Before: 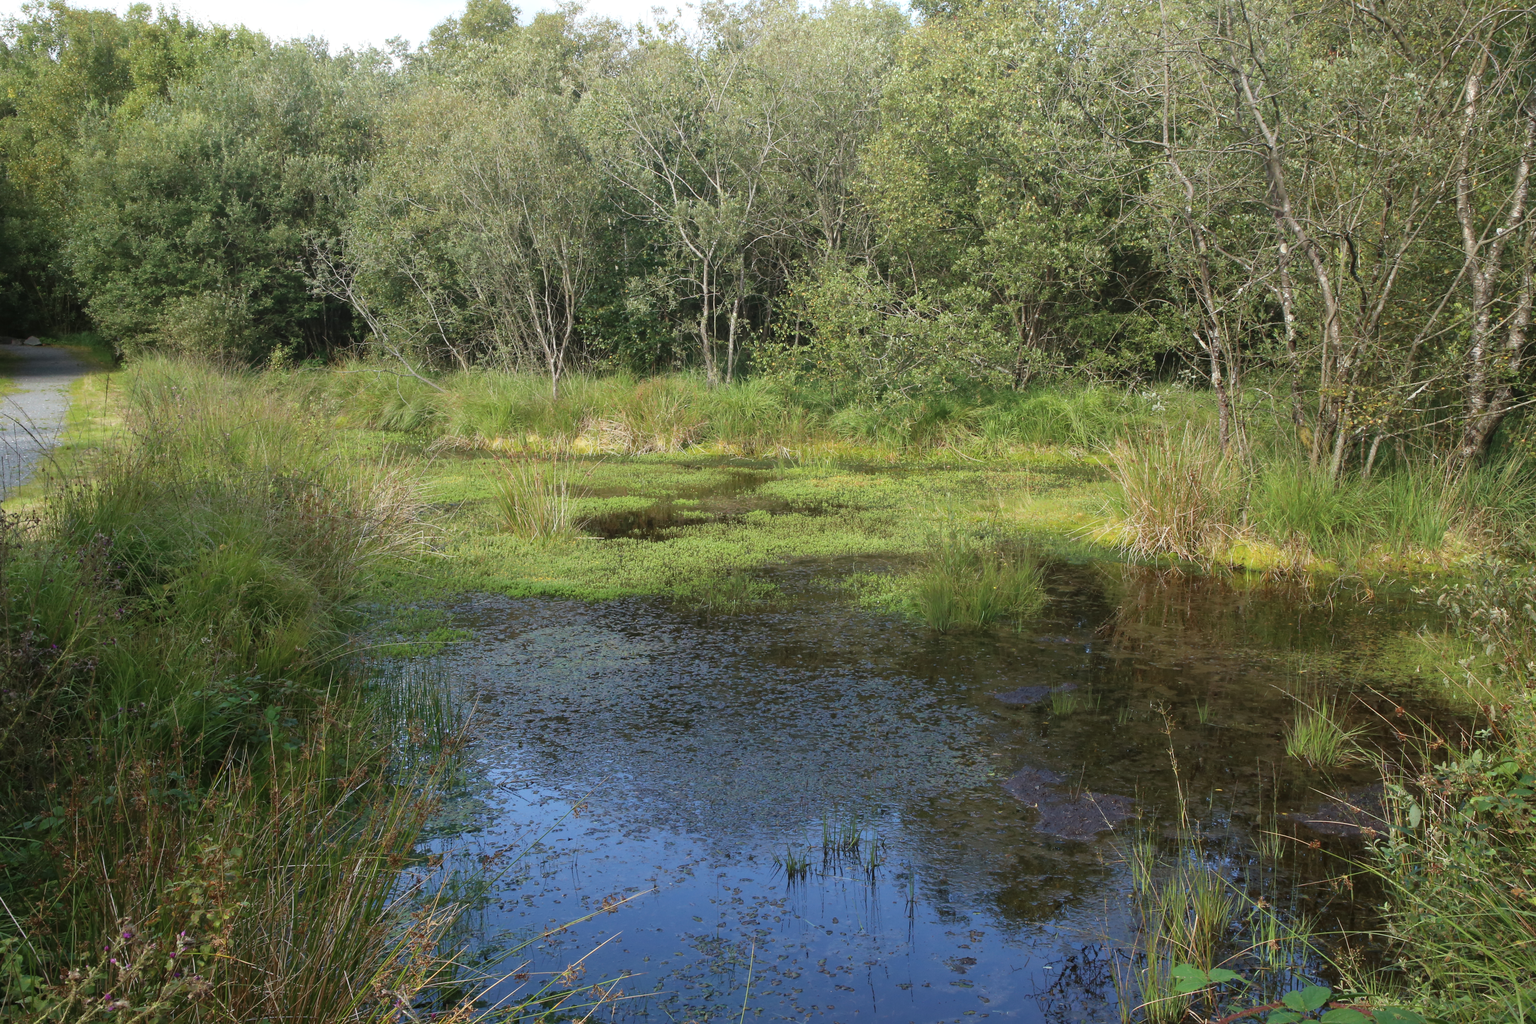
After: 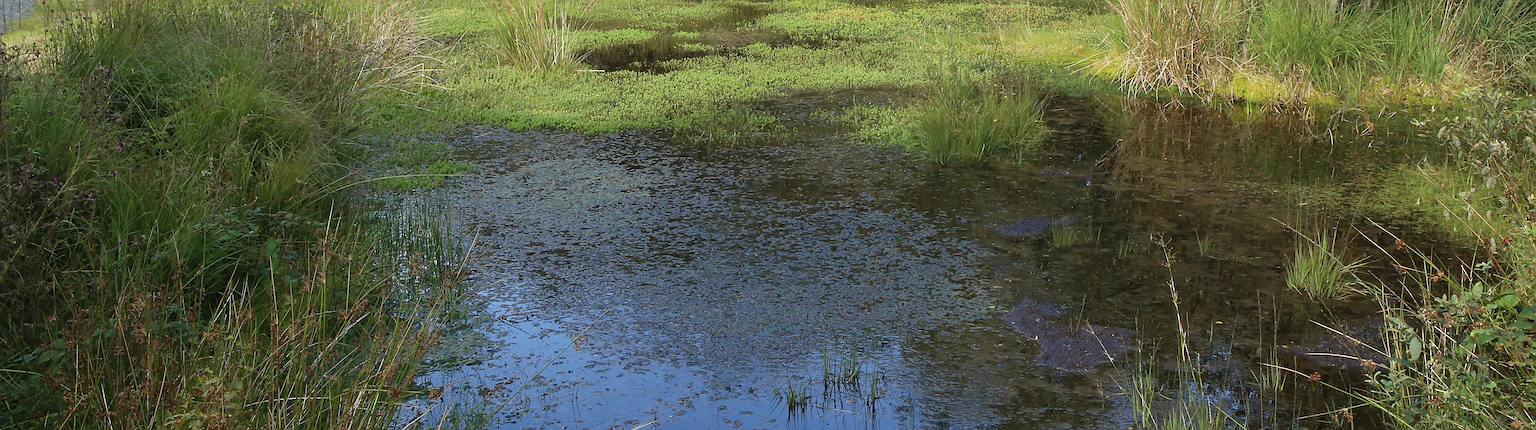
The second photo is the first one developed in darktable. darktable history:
sharpen: radius 2.693, amount 0.663
crop: top 45.683%, bottom 12.296%
exposure: exposure -0.04 EV, compensate highlight preservation false
